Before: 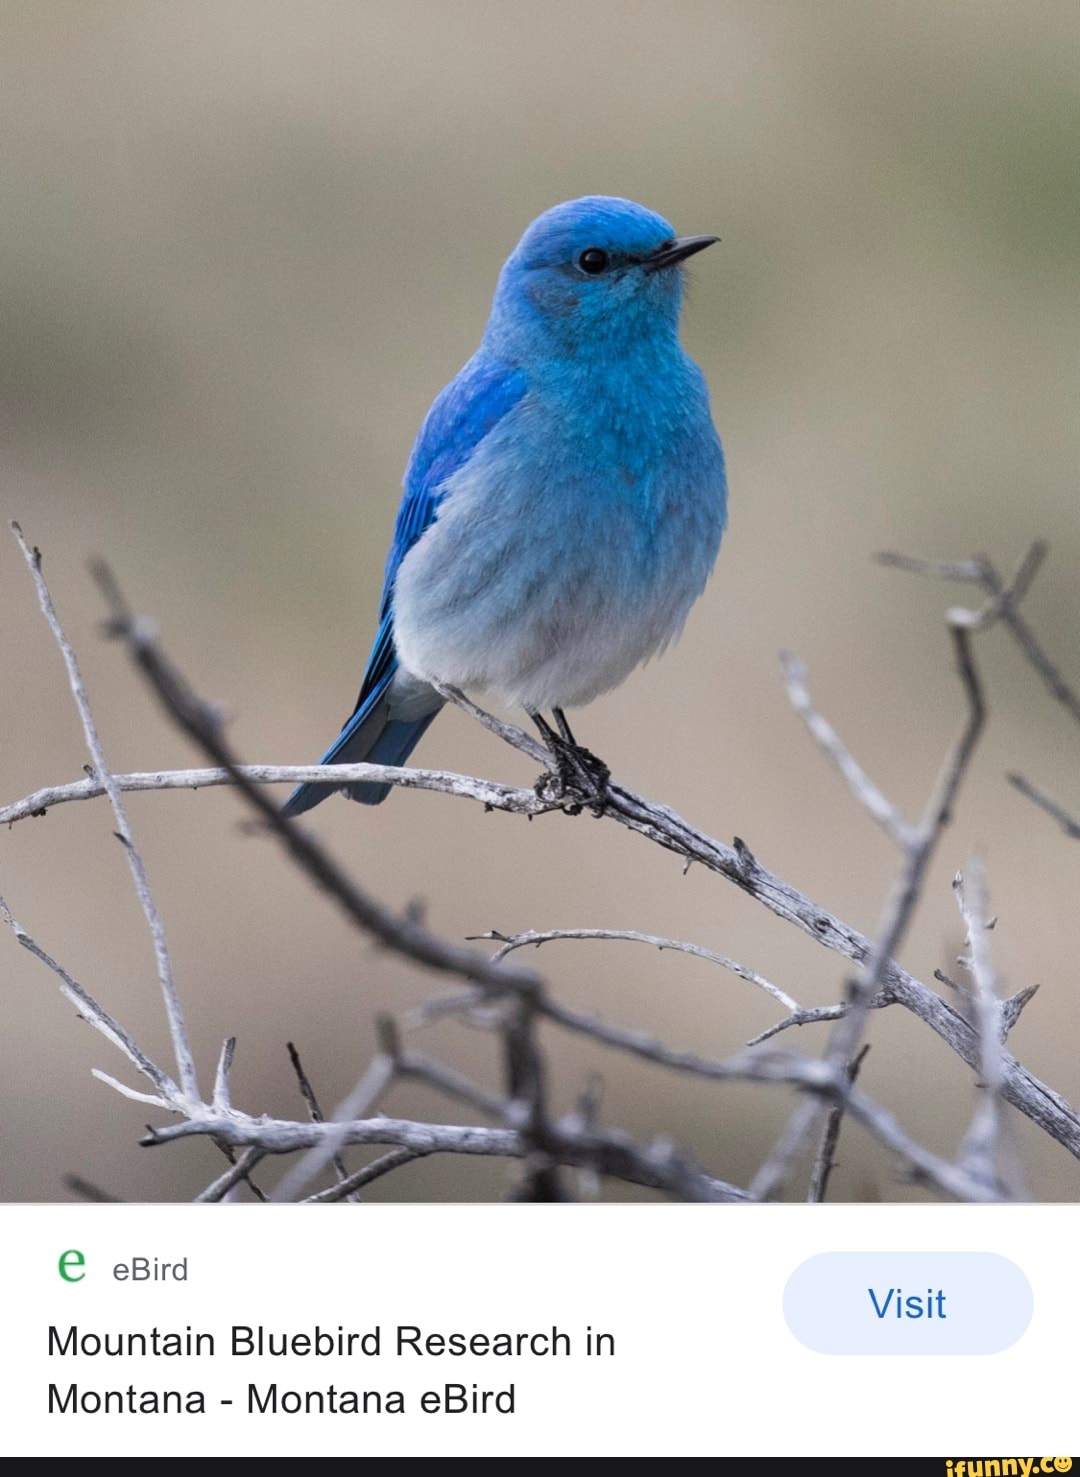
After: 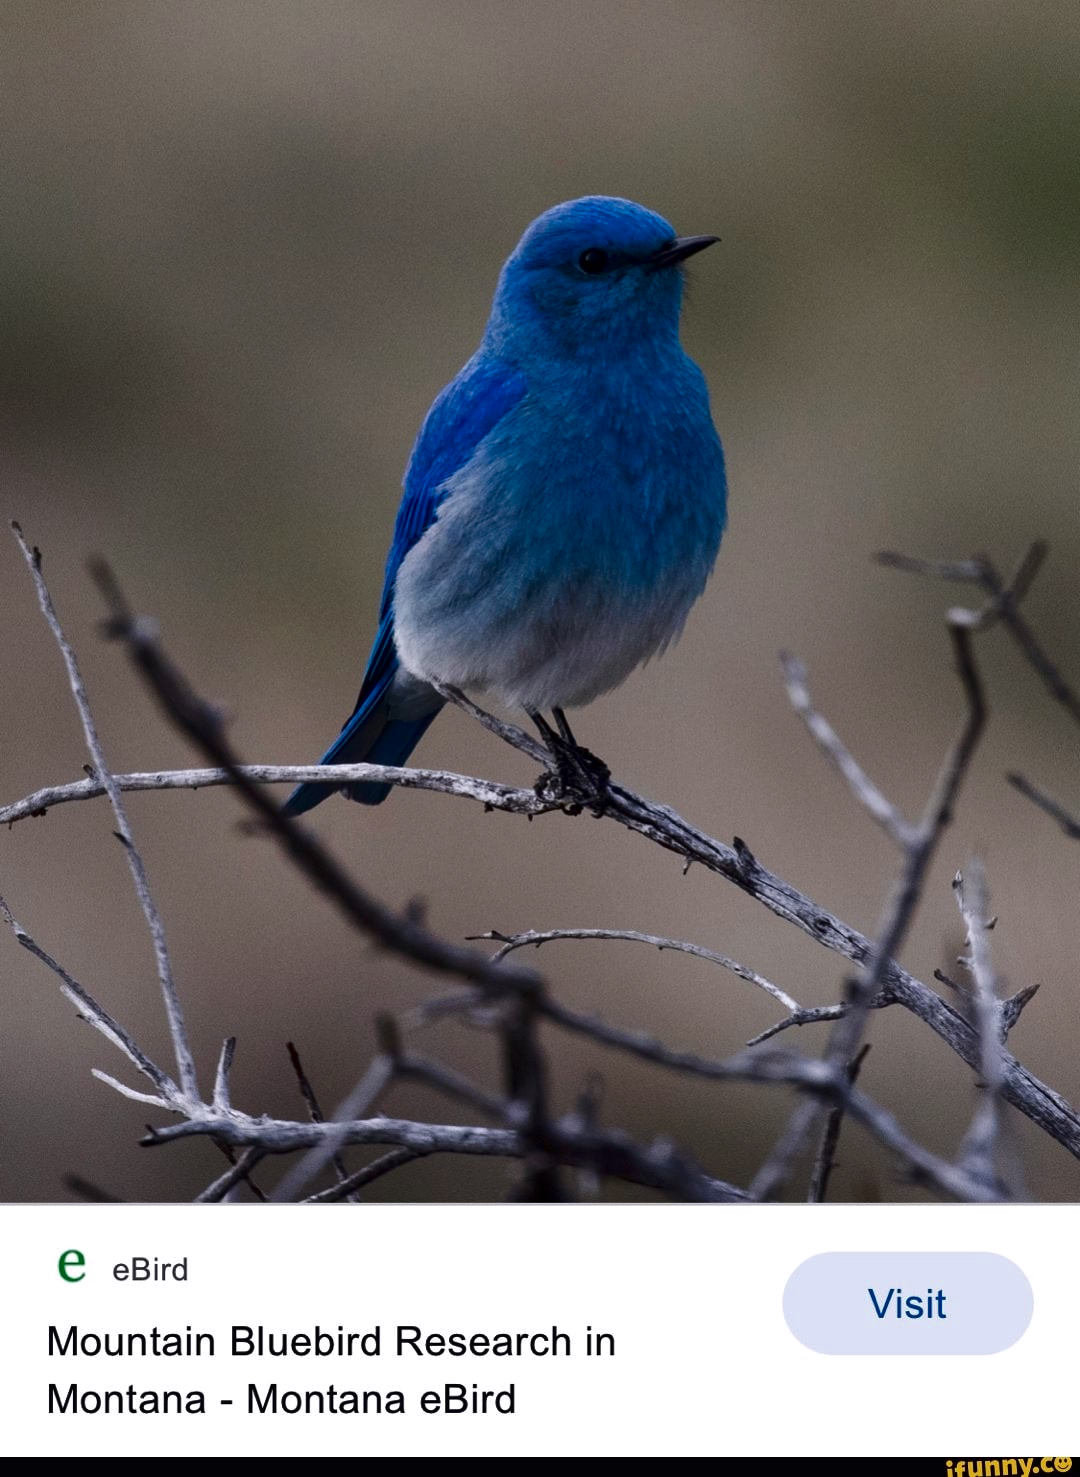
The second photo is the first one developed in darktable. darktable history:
contrast brightness saturation: brightness -0.52
white balance: red 1.009, blue 1.027
